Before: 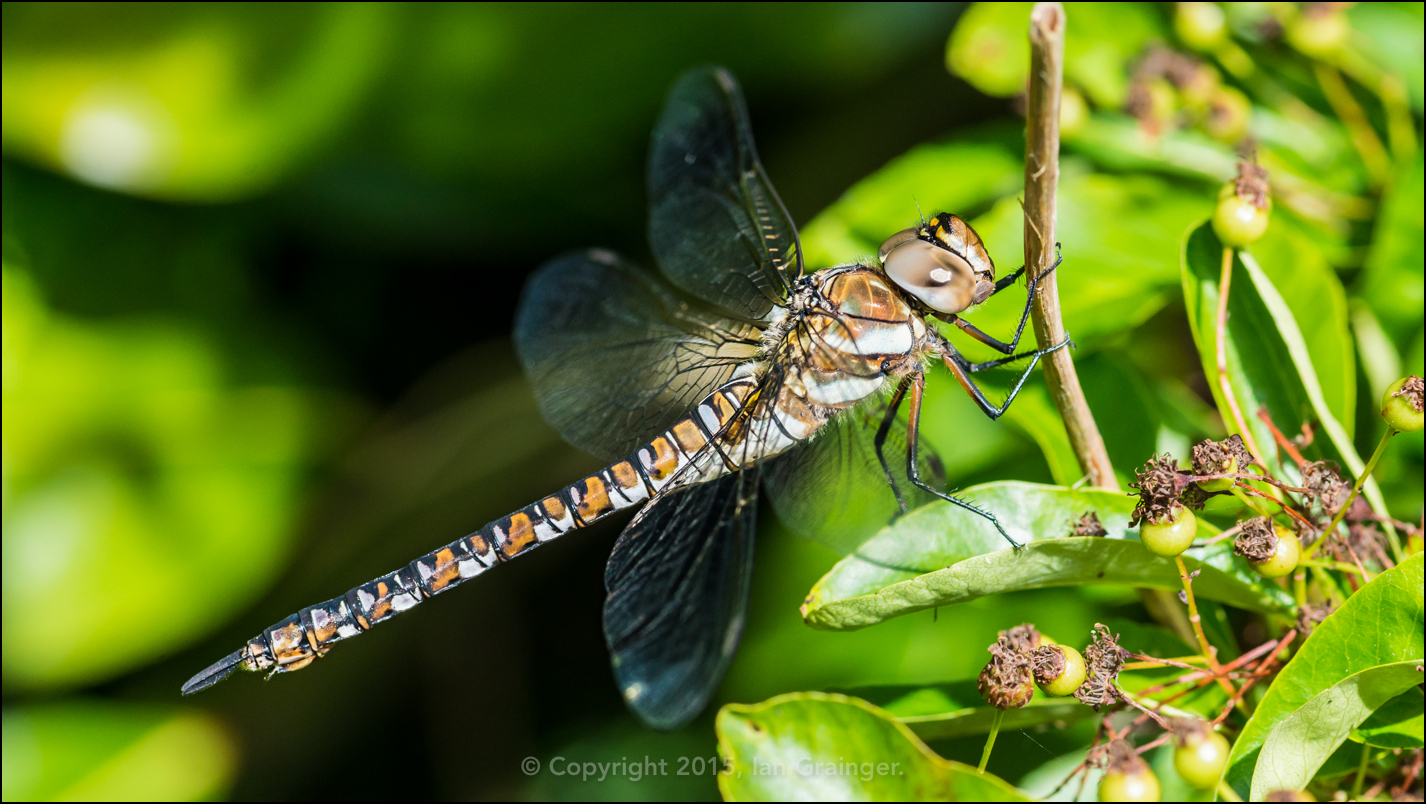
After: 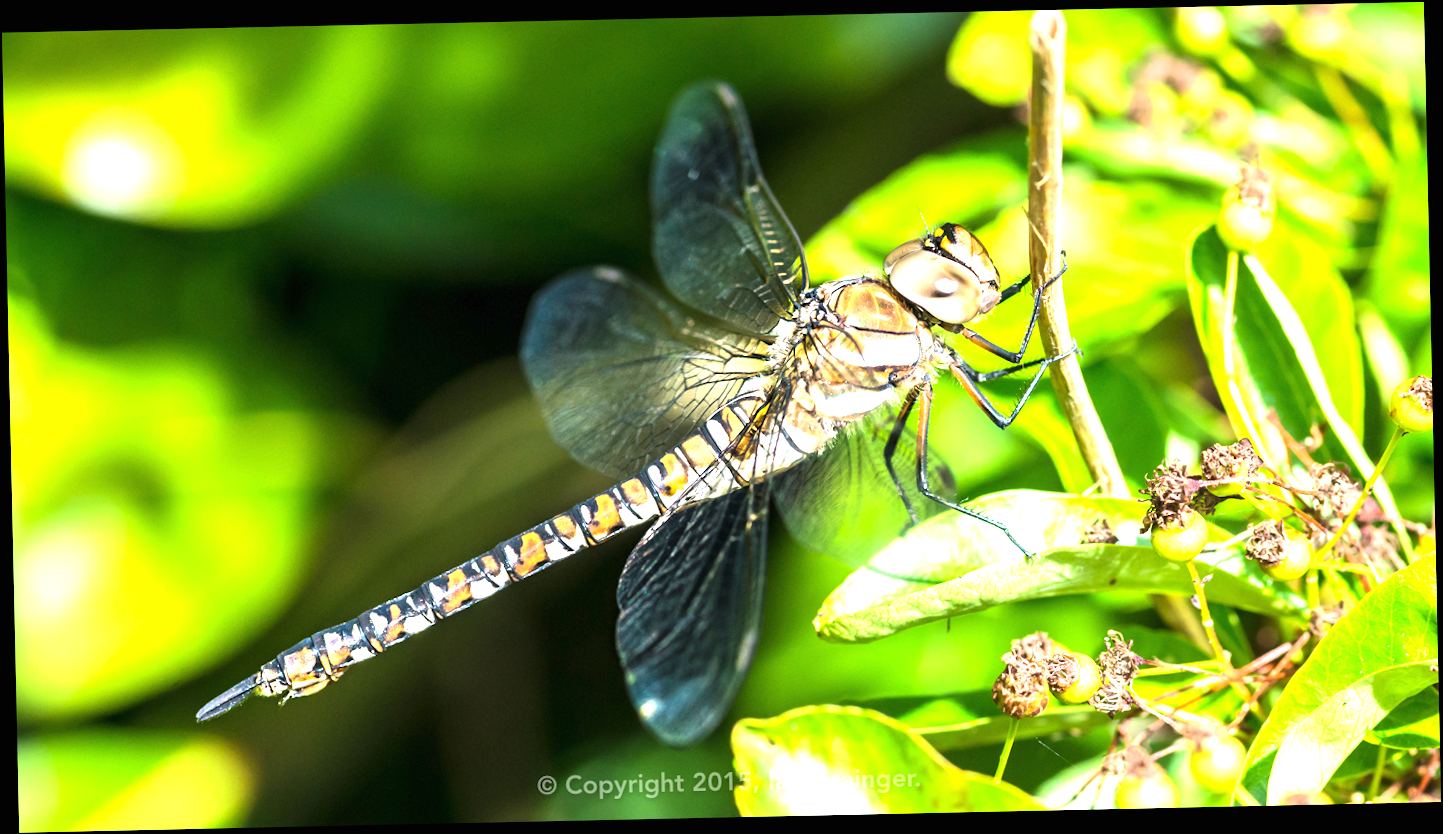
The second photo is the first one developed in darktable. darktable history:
base curve: curves: ch0 [(0, 0) (0.472, 0.508) (1, 1)]
exposure: black level correction 0, exposure 1.388 EV, compensate exposure bias true, compensate highlight preservation false
rotate and perspective: rotation -1.24°, automatic cropping off
